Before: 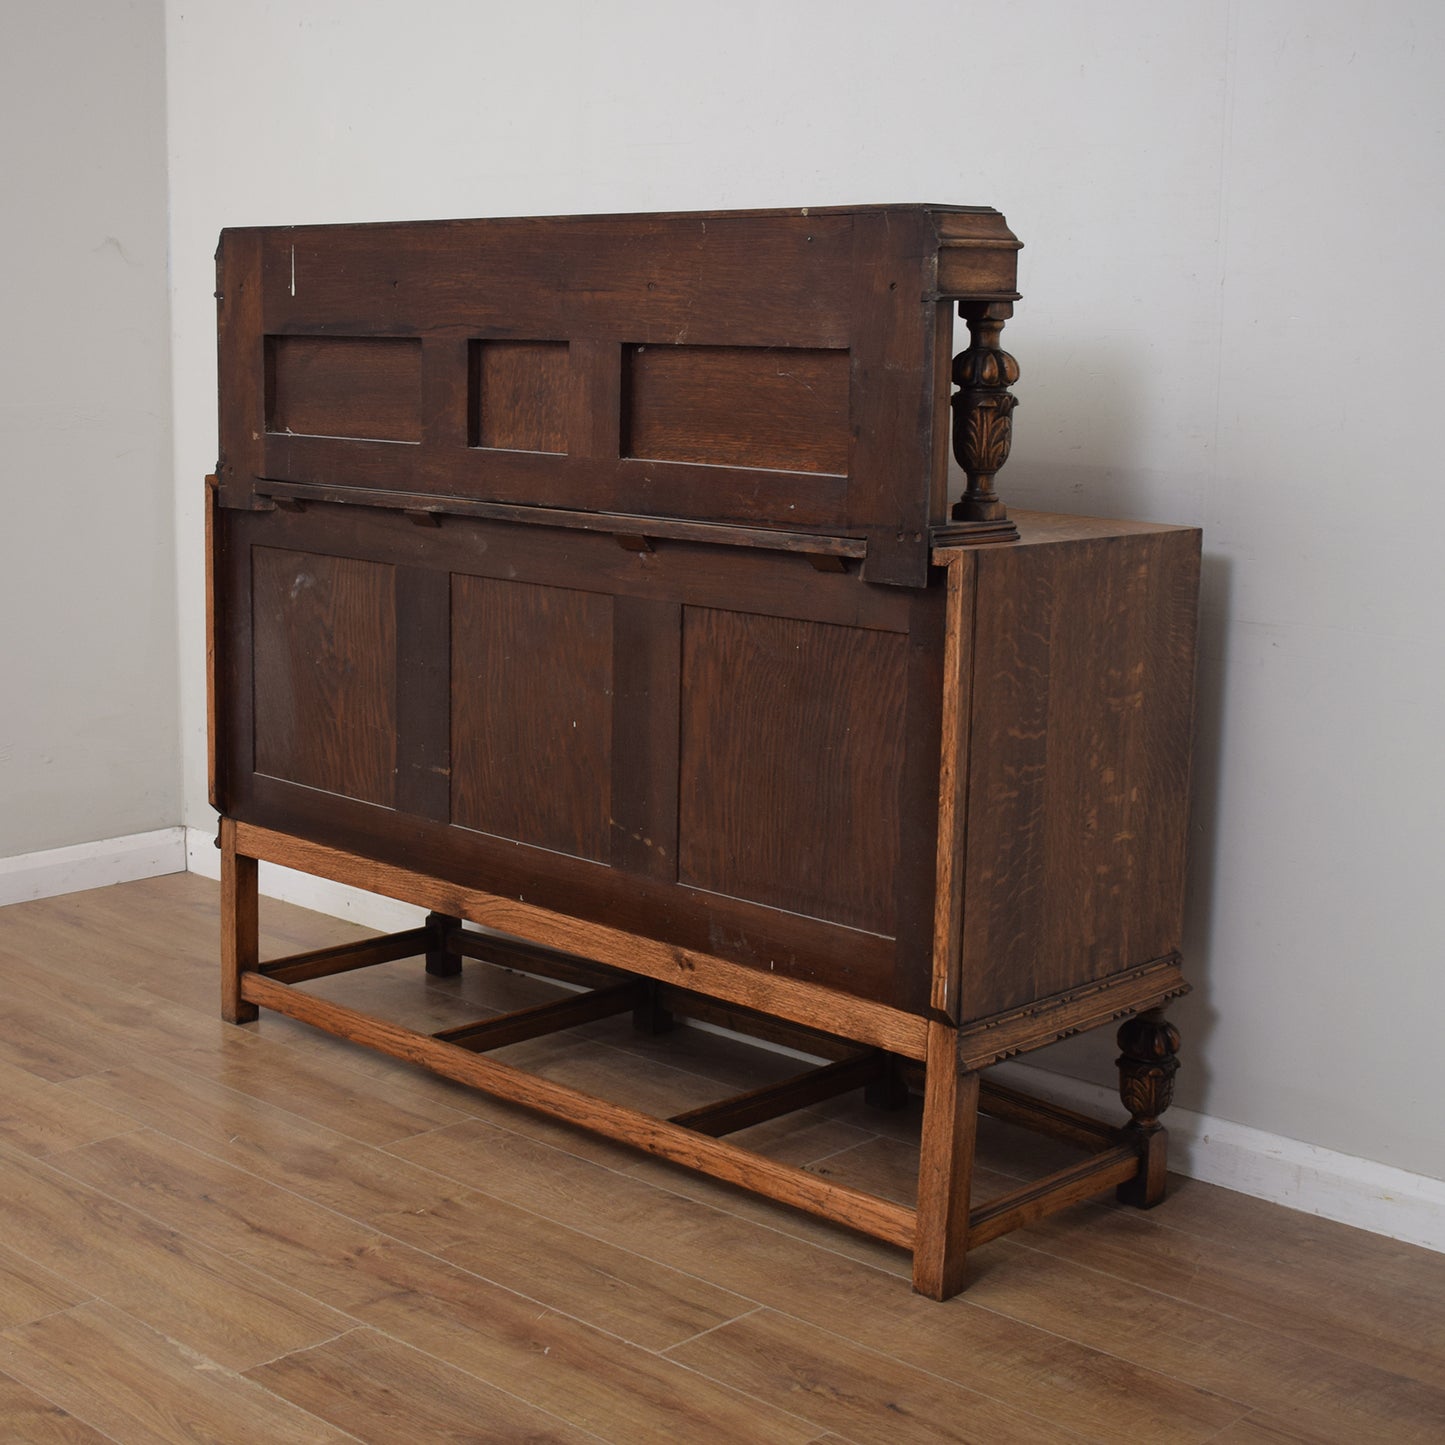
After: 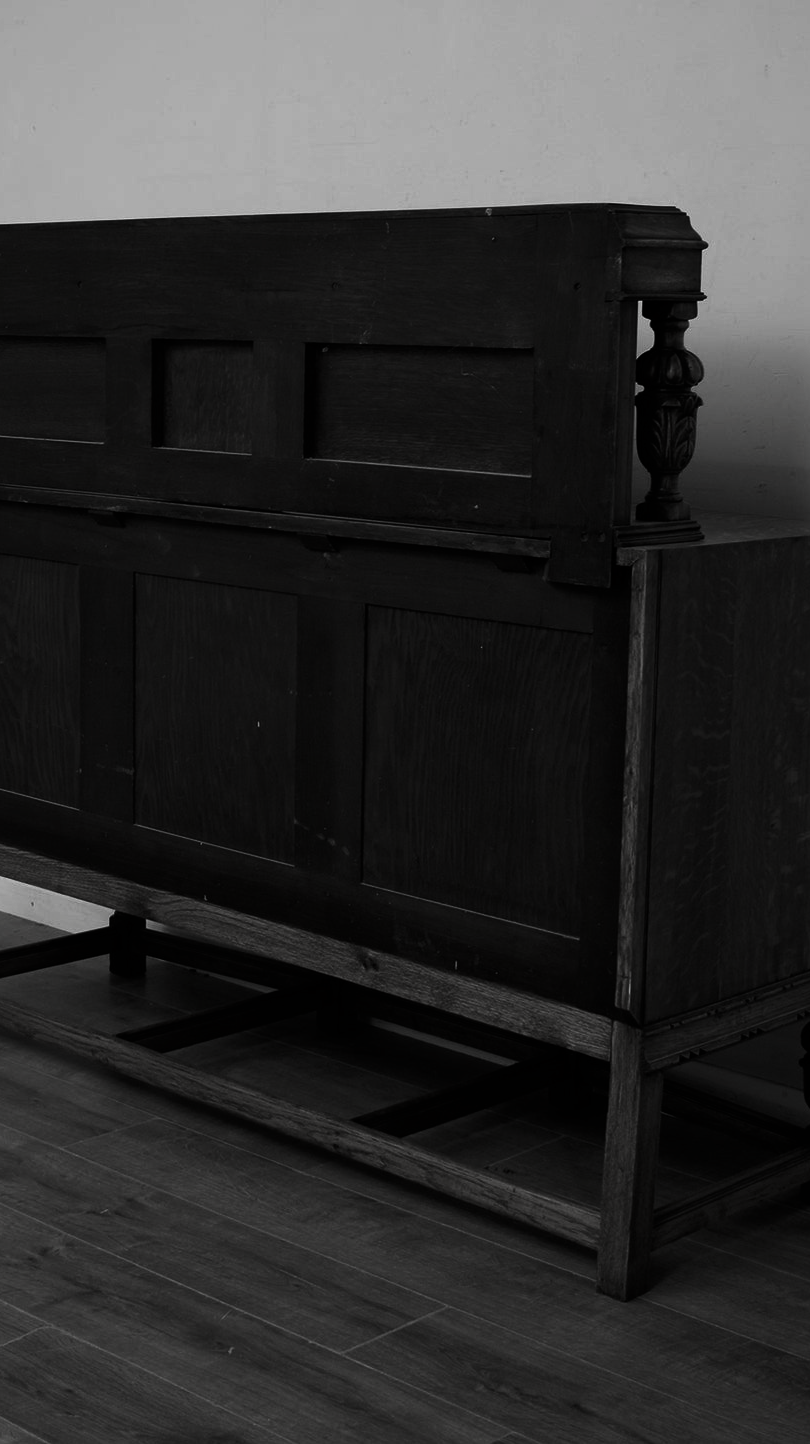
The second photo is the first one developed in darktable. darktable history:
contrast brightness saturation: contrast -0.039, brightness -0.58, saturation -0.987
crop: left 21.89%, right 21.991%, bottom 0.011%
levels: levels [0, 0.474, 0.947]
